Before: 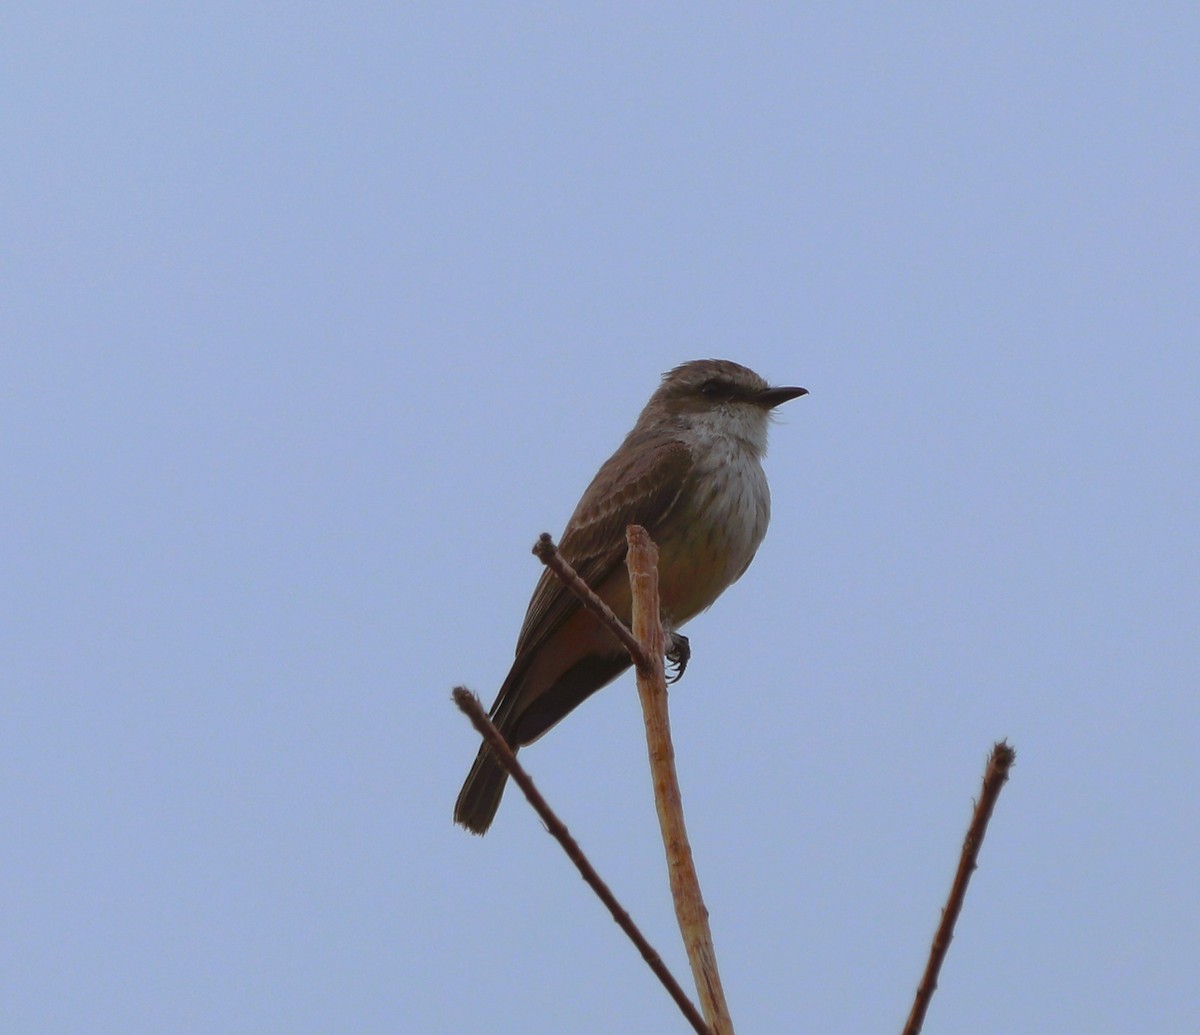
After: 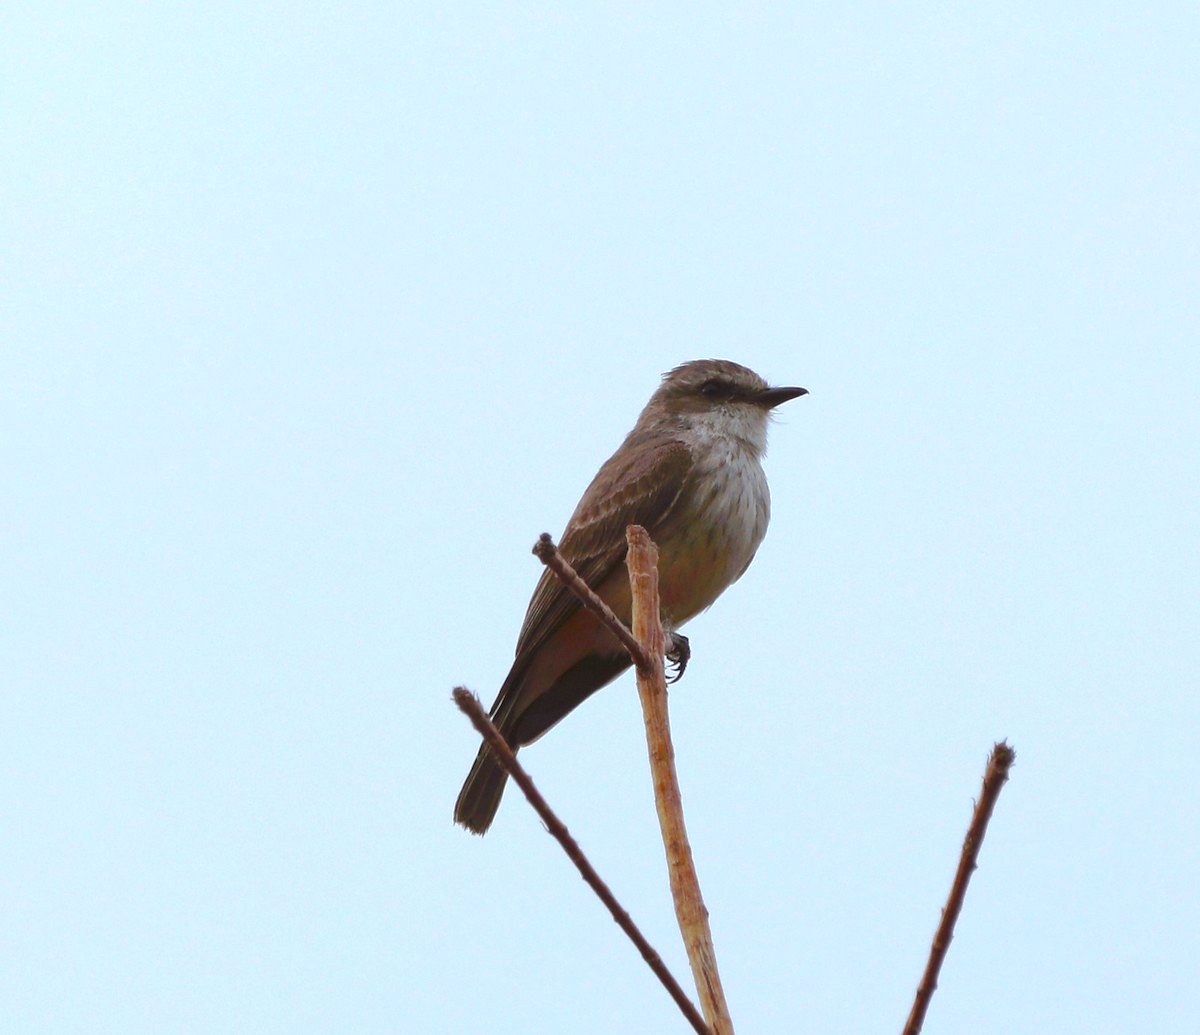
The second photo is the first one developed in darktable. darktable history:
levels: levels [0, 0.374, 0.749]
